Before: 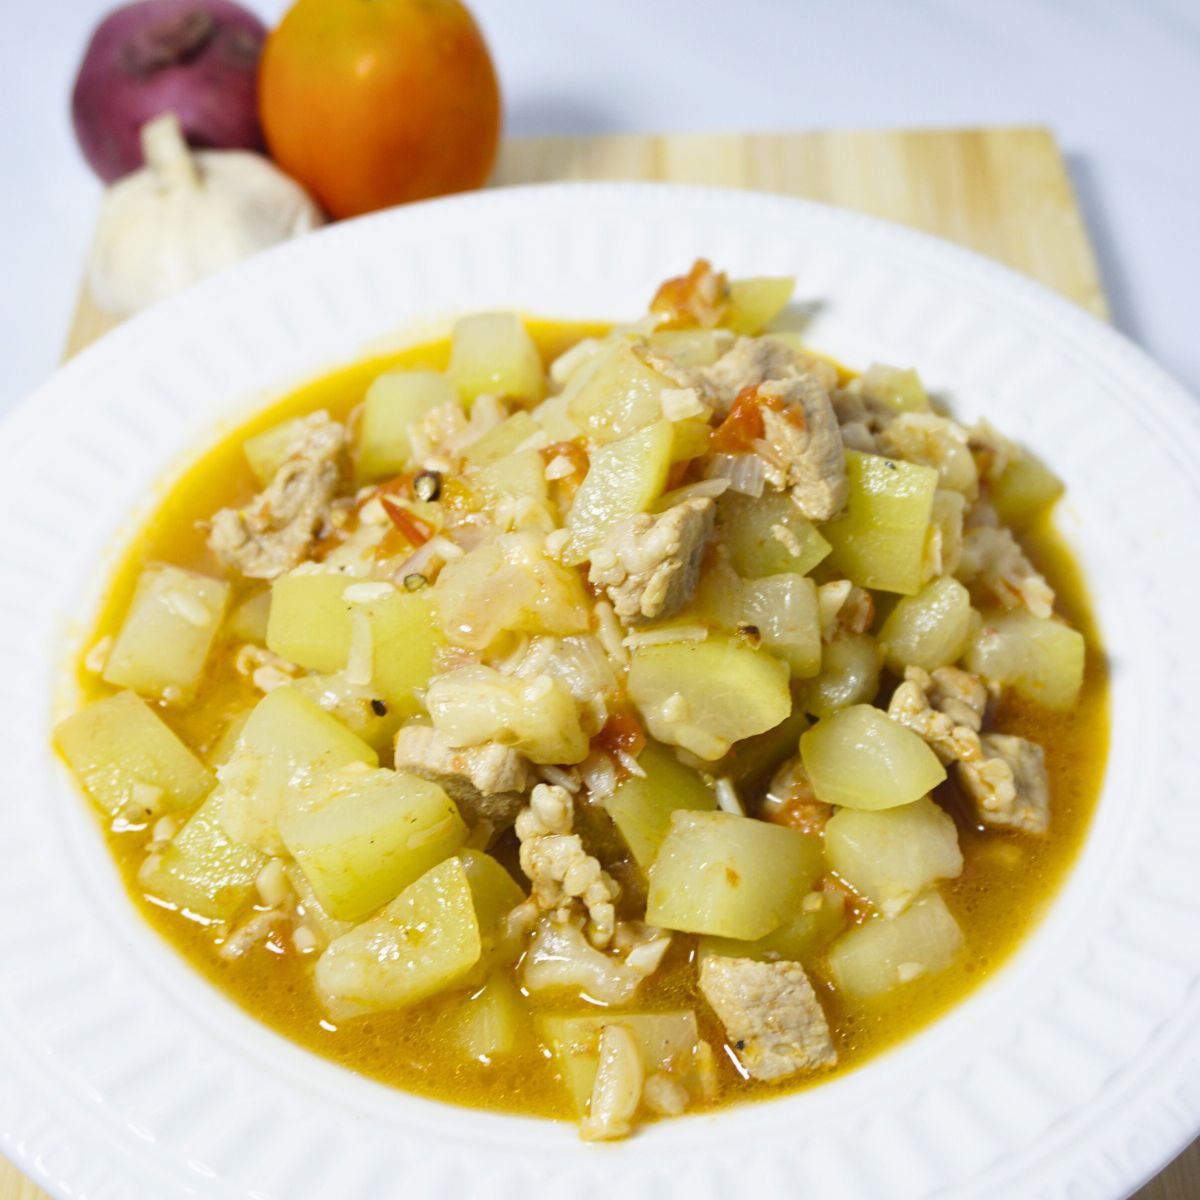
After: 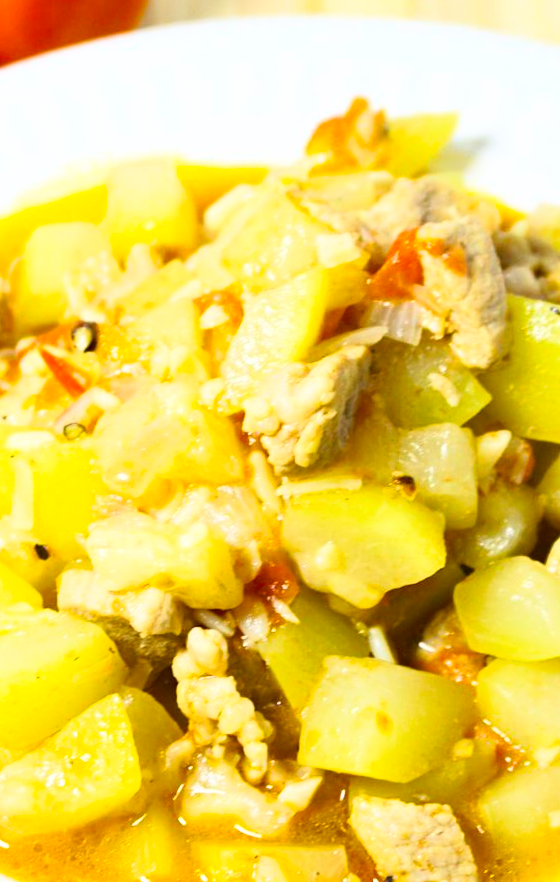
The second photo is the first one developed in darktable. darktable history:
crop and rotate: angle 0.02°, left 24.353%, top 13.219%, right 26.156%, bottom 8.224%
color correction: saturation 1.32
exposure: exposure 0.127 EV, compensate highlight preservation false
rotate and perspective: rotation 0.062°, lens shift (vertical) 0.115, lens shift (horizontal) -0.133, crop left 0.047, crop right 0.94, crop top 0.061, crop bottom 0.94
haze removal: compatibility mode true, adaptive false
base curve: curves: ch0 [(0, 0) (0.005, 0.002) (0.193, 0.295) (0.399, 0.664) (0.75, 0.928) (1, 1)]
